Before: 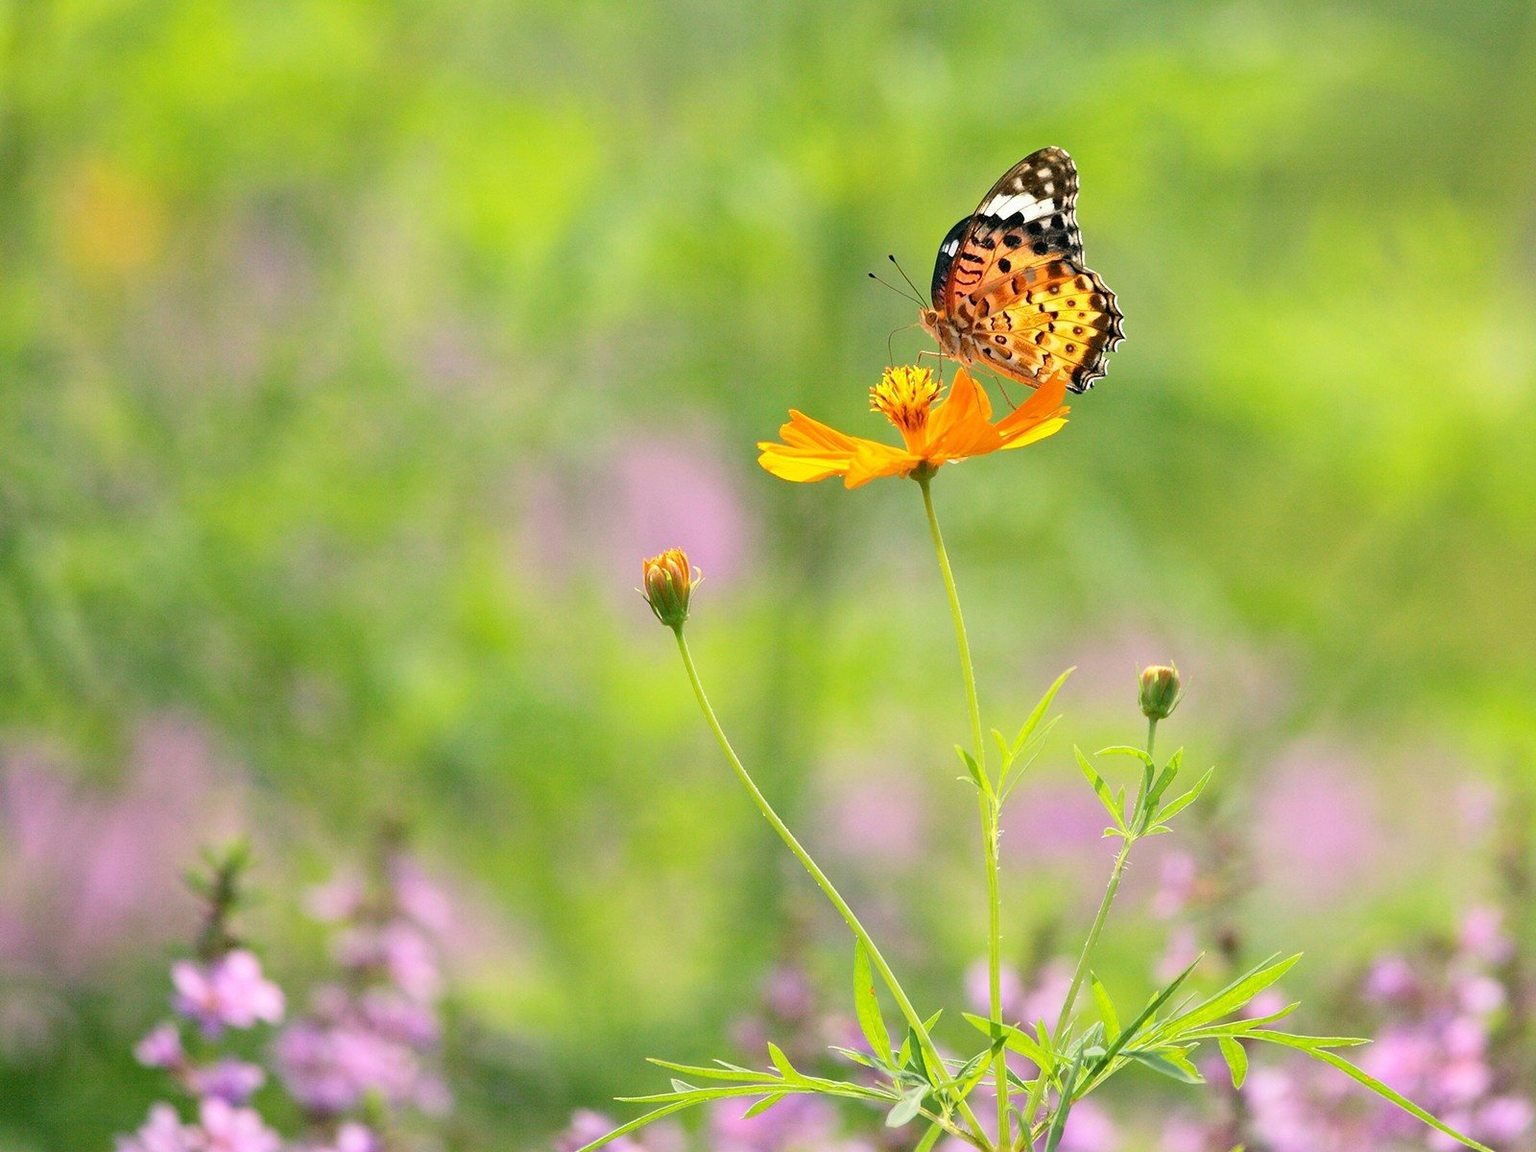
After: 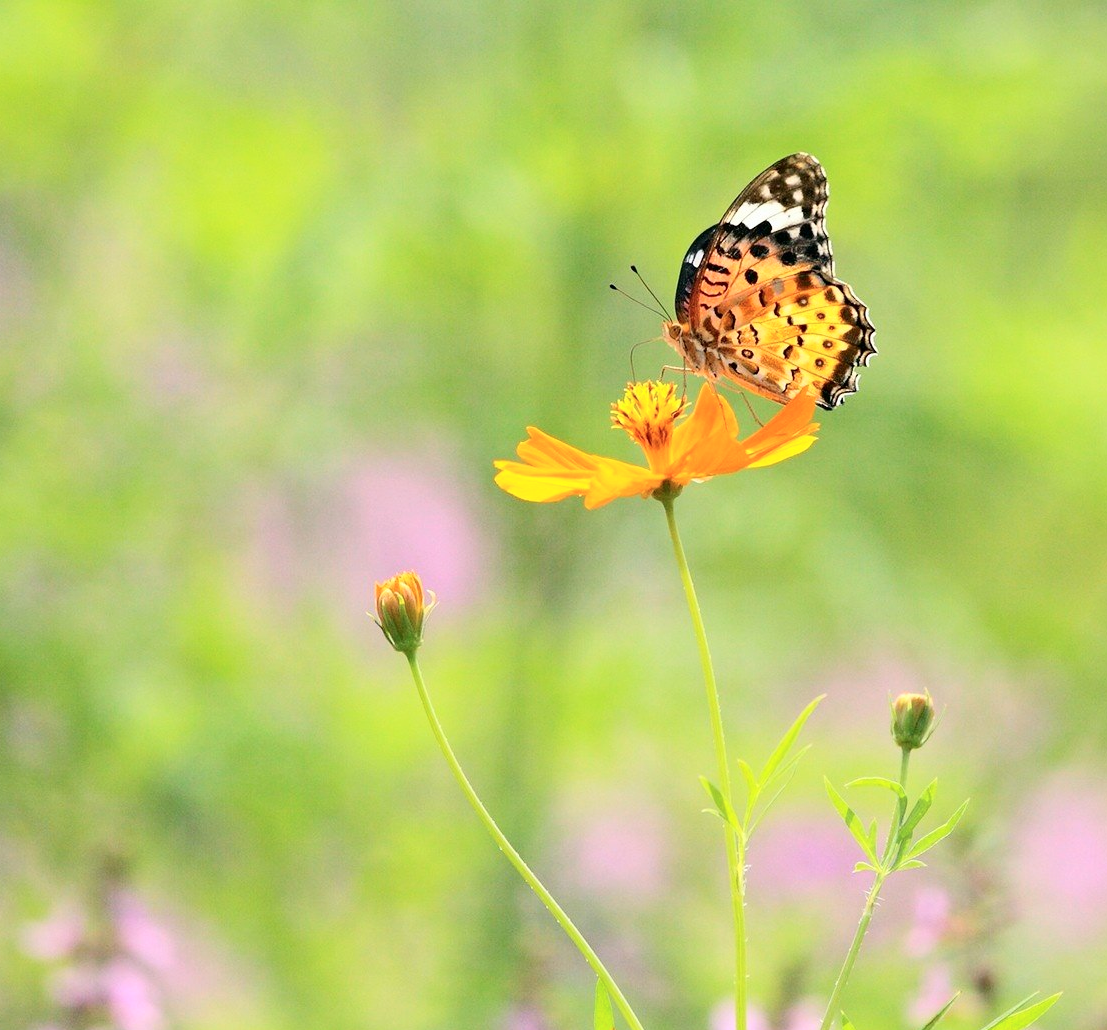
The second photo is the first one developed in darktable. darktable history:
tone curve: curves: ch0 [(0, 0) (0.004, 0.001) (0.133, 0.112) (0.325, 0.362) (0.832, 0.893) (1, 1)], color space Lab, independent channels, preserve colors none
crop: left 18.444%, right 12.349%, bottom 14.157%
